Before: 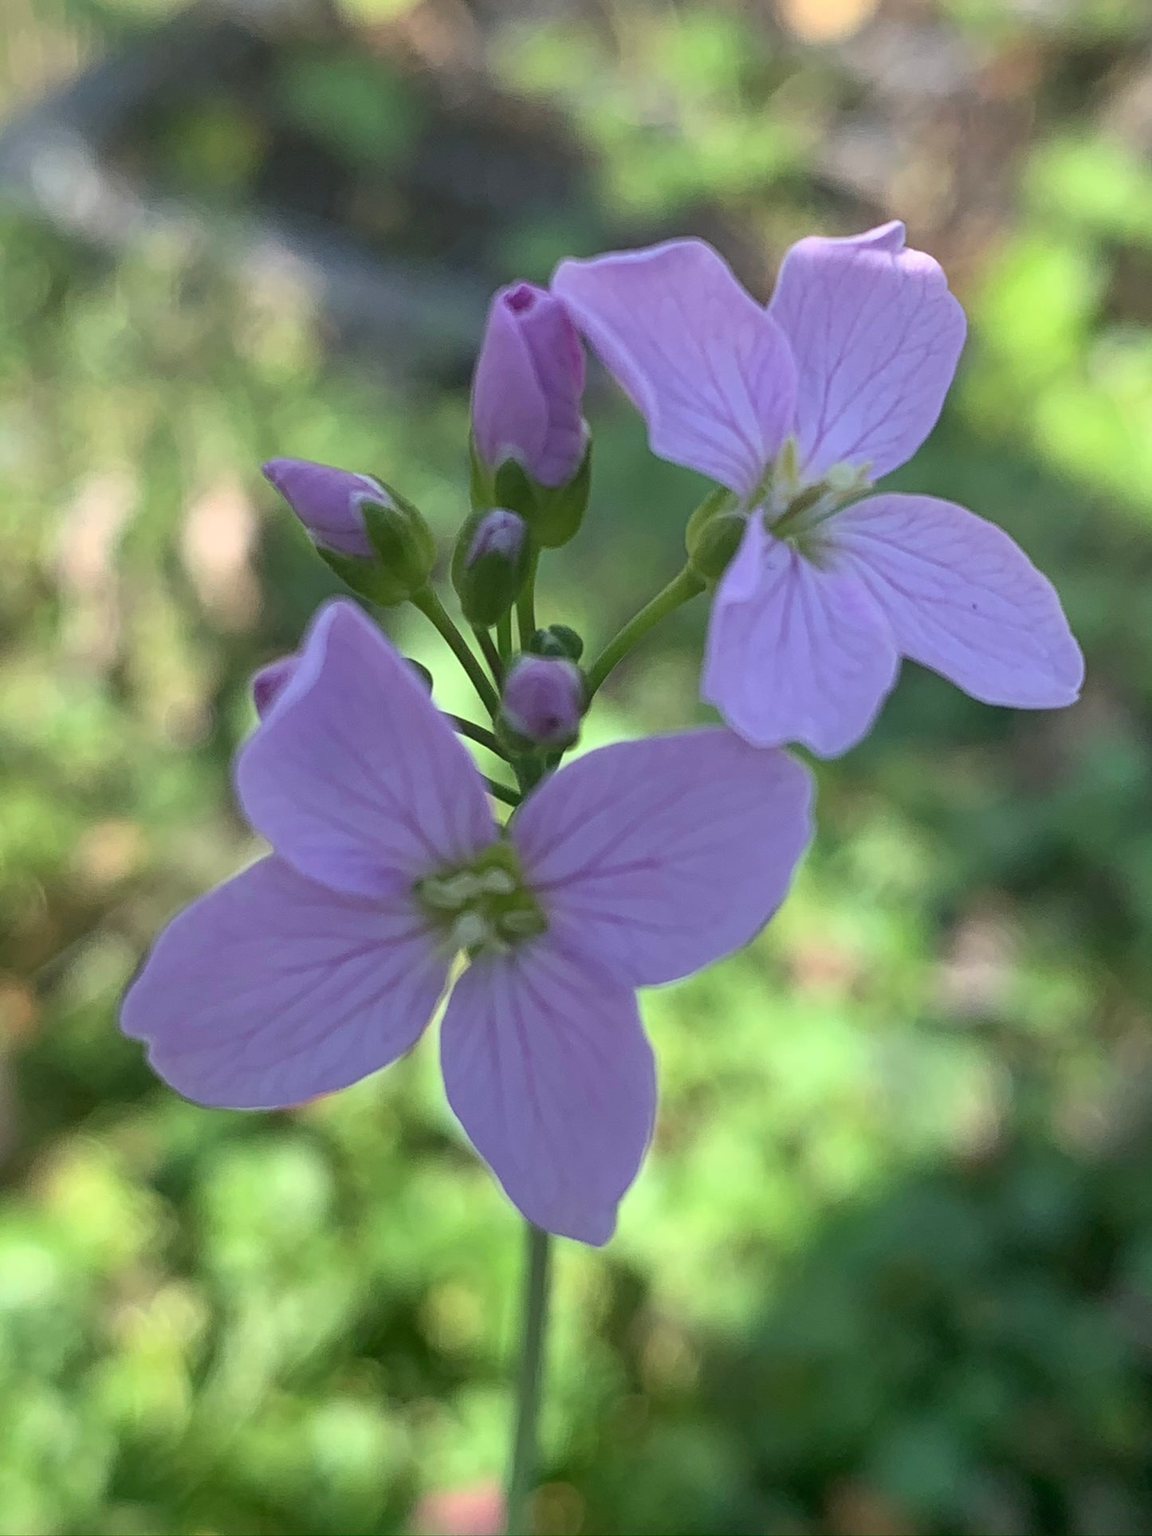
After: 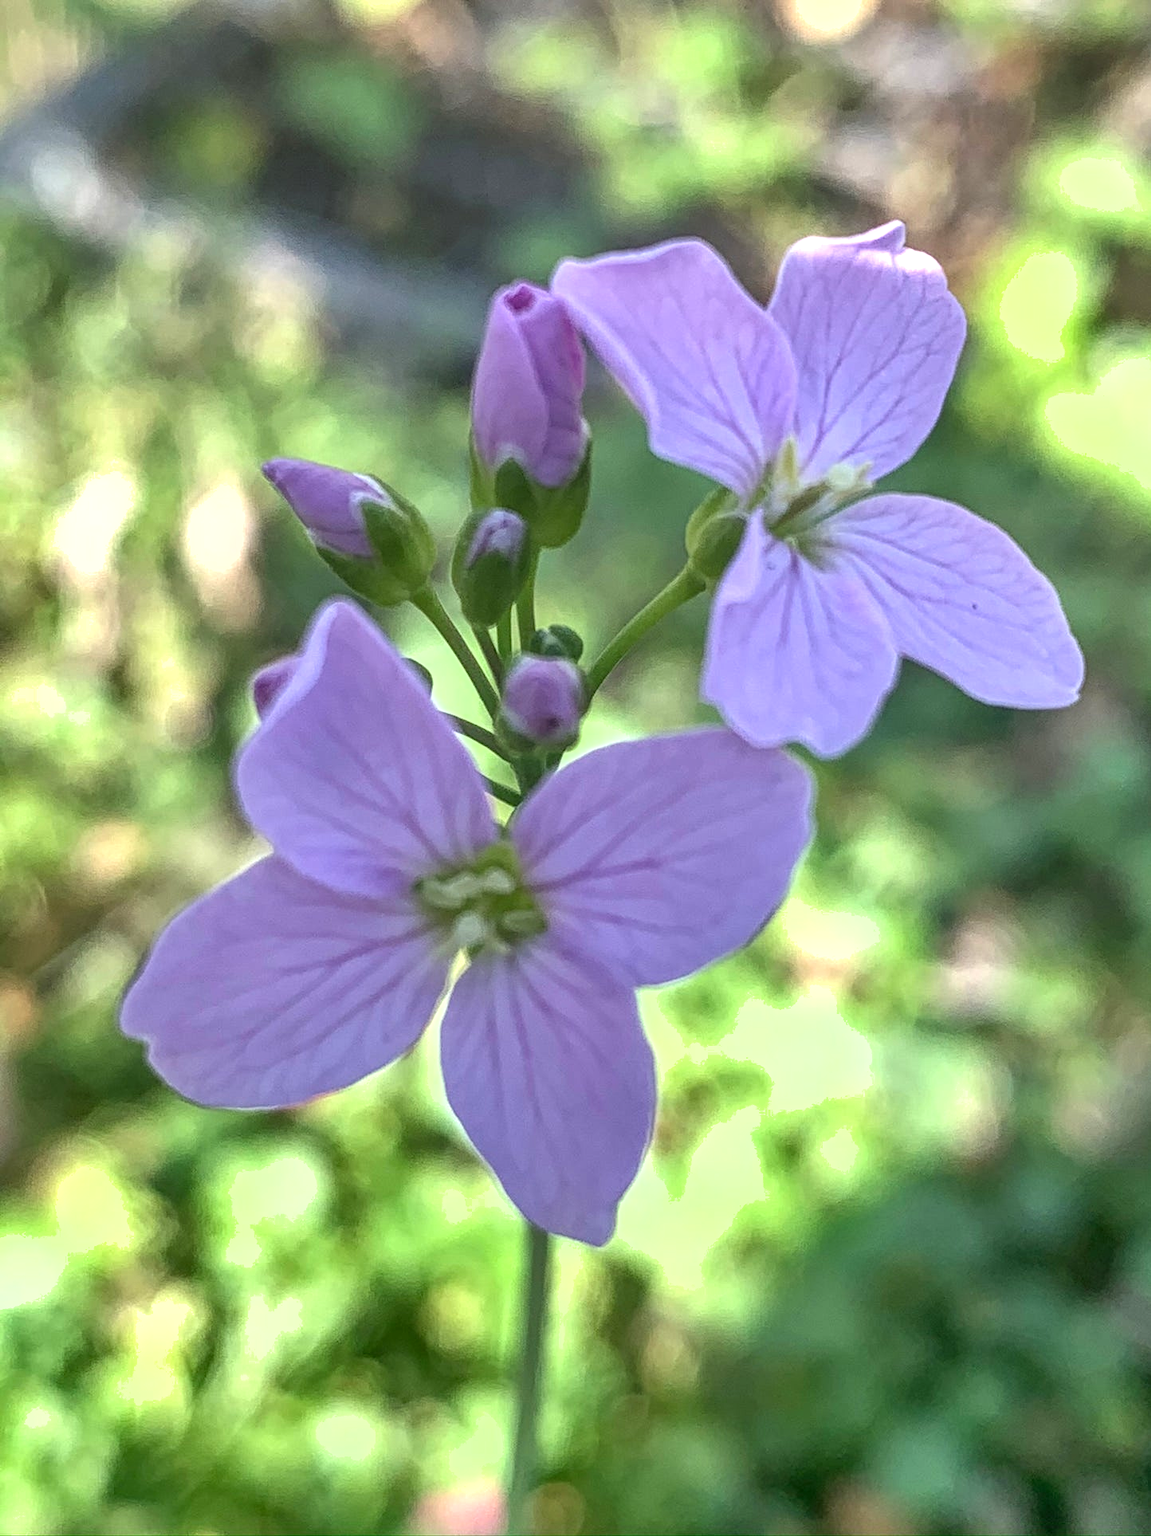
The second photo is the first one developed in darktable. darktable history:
shadows and highlights: low approximation 0.01, soften with gaussian
exposure: black level correction 0, exposure 0.7 EV, compensate exposure bias true, compensate highlight preservation false
local contrast: highlights 0%, shadows 0%, detail 133%
